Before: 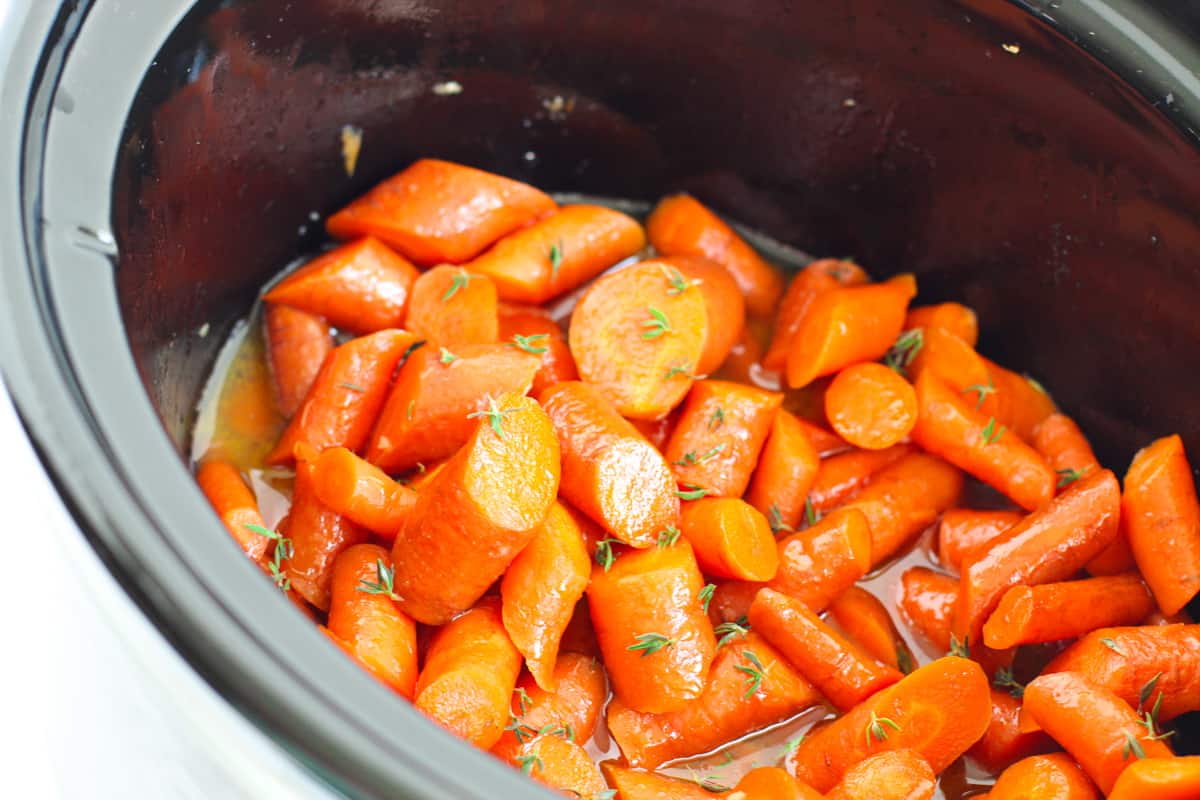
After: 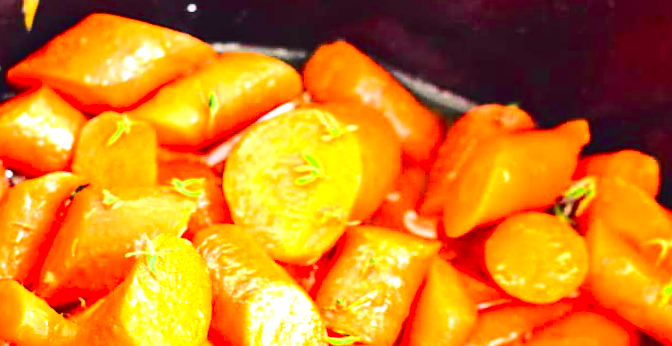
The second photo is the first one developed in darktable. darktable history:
crop: left 20.932%, top 15.471%, right 21.848%, bottom 34.081%
contrast brightness saturation: contrast 0.13, brightness -0.05, saturation 0.16
exposure: black level correction 0, exposure 1.1 EV, compensate highlight preservation false
rotate and perspective: rotation 1.69°, lens shift (vertical) -0.023, lens shift (horizontal) -0.291, crop left 0.025, crop right 0.988, crop top 0.092, crop bottom 0.842
sharpen: on, module defaults
tone curve: curves: ch0 [(0, 0.023) (0.103, 0.087) (0.295, 0.297) (0.445, 0.531) (0.553, 0.665) (0.735, 0.843) (0.994, 1)]; ch1 [(0, 0) (0.414, 0.395) (0.447, 0.447) (0.485, 0.5) (0.512, 0.524) (0.542, 0.581) (0.581, 0.632) (0.646, 0.715) (1, 1)]; ch2 [(0, 0) (0.369, 0.388) (0.449, 0.431) (0.478, 0.471) (0.516, 0.517) (0.579, 0.624) (0.674, 0.775) (1, 1)], color space Lab, independent channels, preserve colors none
